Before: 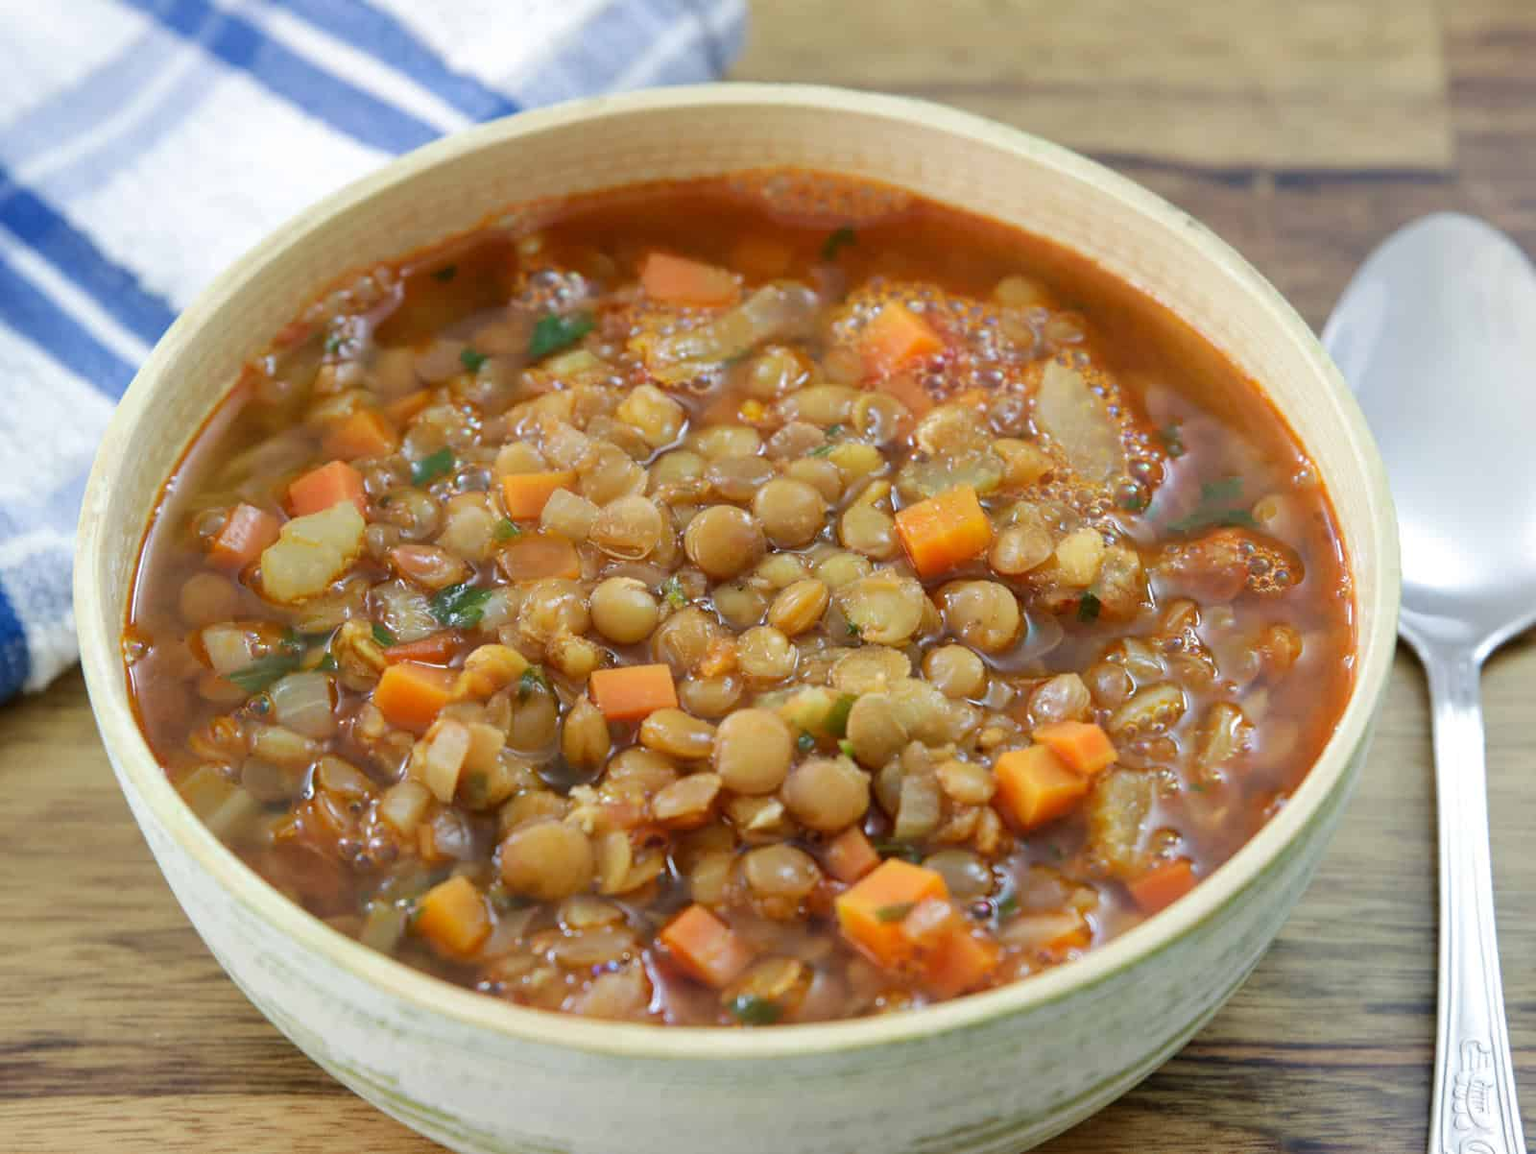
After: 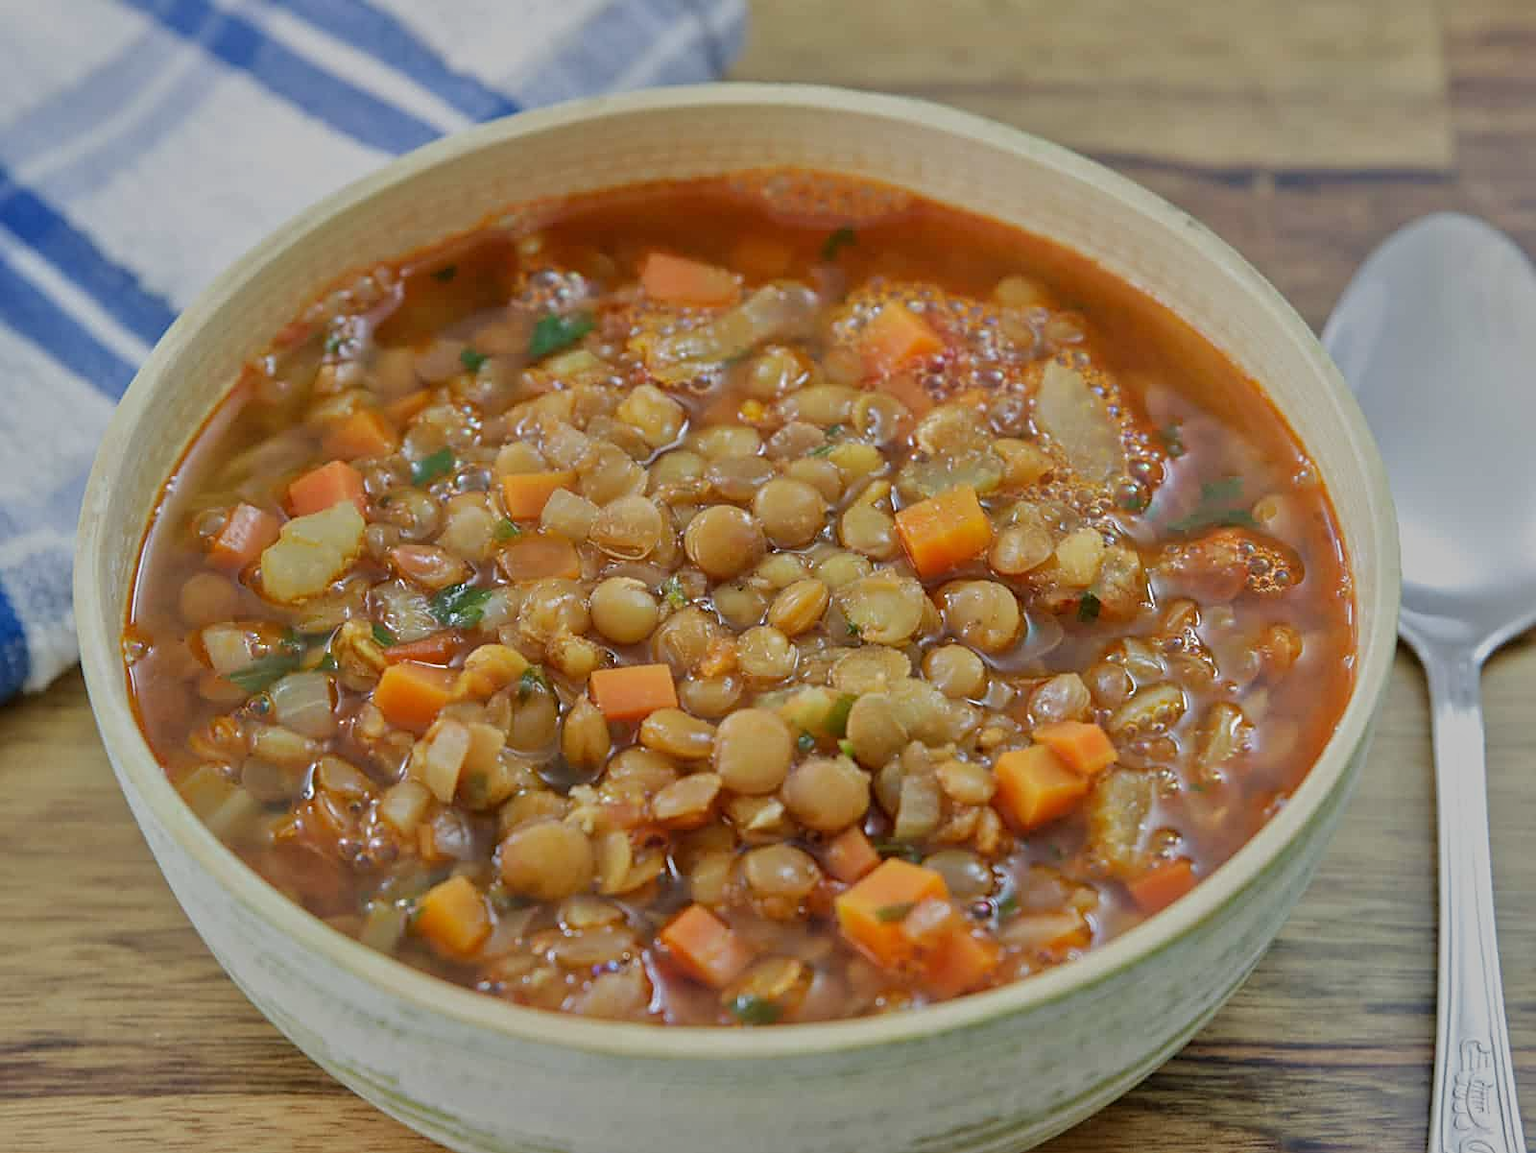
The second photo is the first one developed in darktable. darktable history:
tone equalizer: -8 EV -0.002 EV, -7 EV 0.005 EV, -6 EV -0.008 EV, -5 EV 0.007 EV, -4 EV -0.042 EV, -3 EV -0.233 EV, -2 EV -0.662 EV, -1 EV -0.983 EV, +0 EV -0.969 EV, smoothing diameter 2%, edges refinement/feathering 20, mask exposure compensation -1.57 EV, filter diffusion 5
sharpen: on, module defaults
